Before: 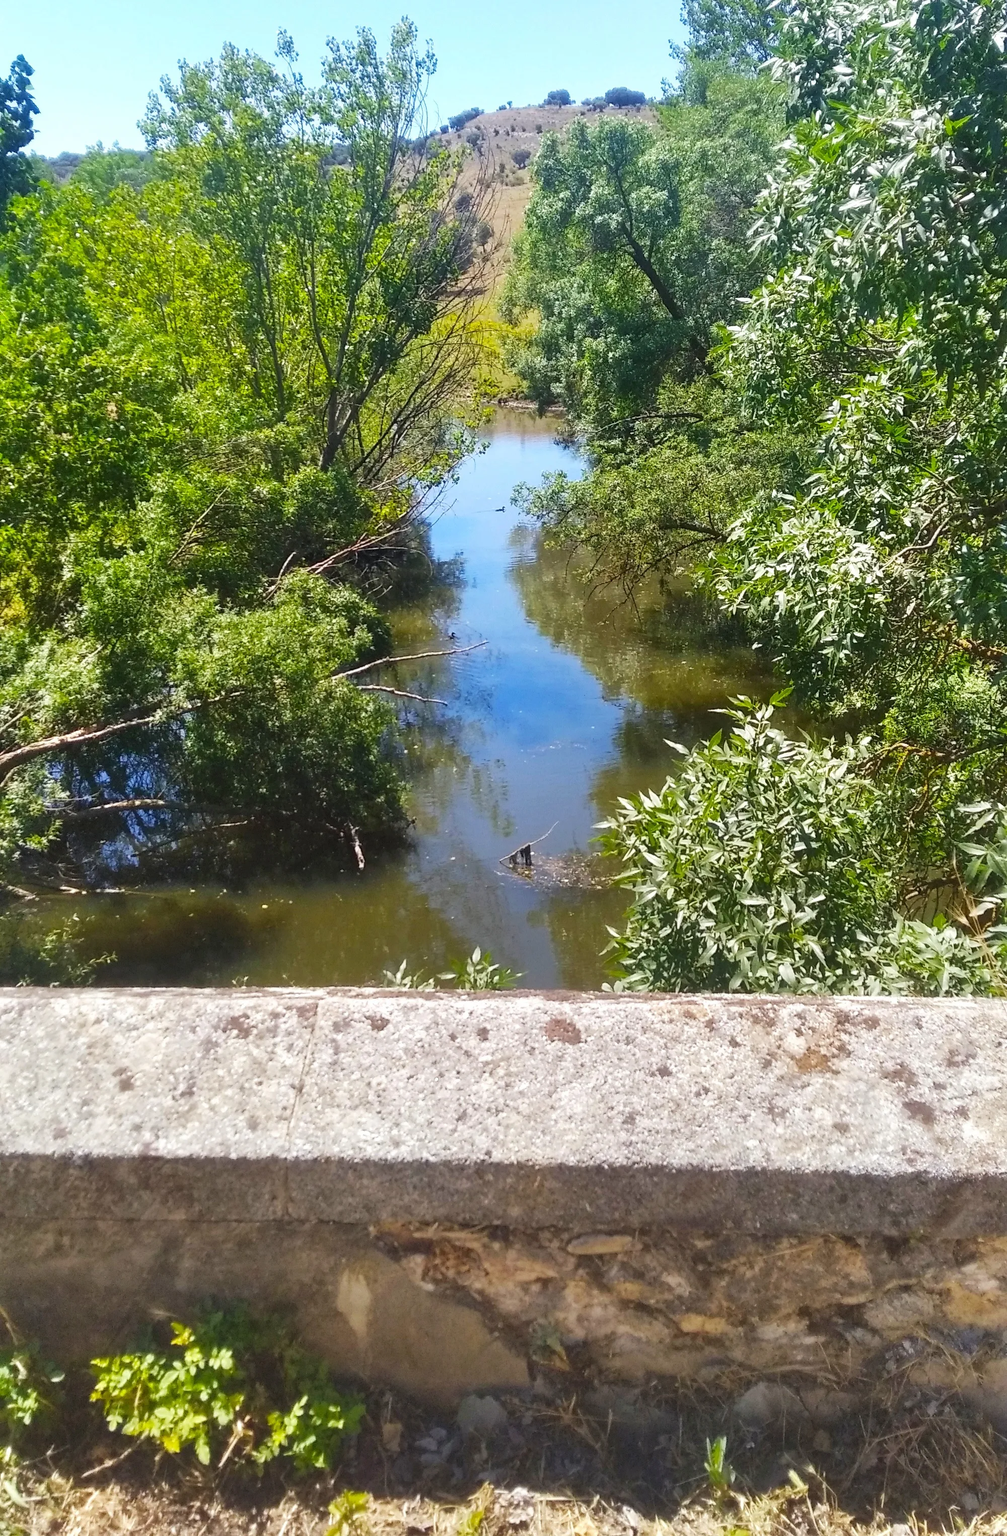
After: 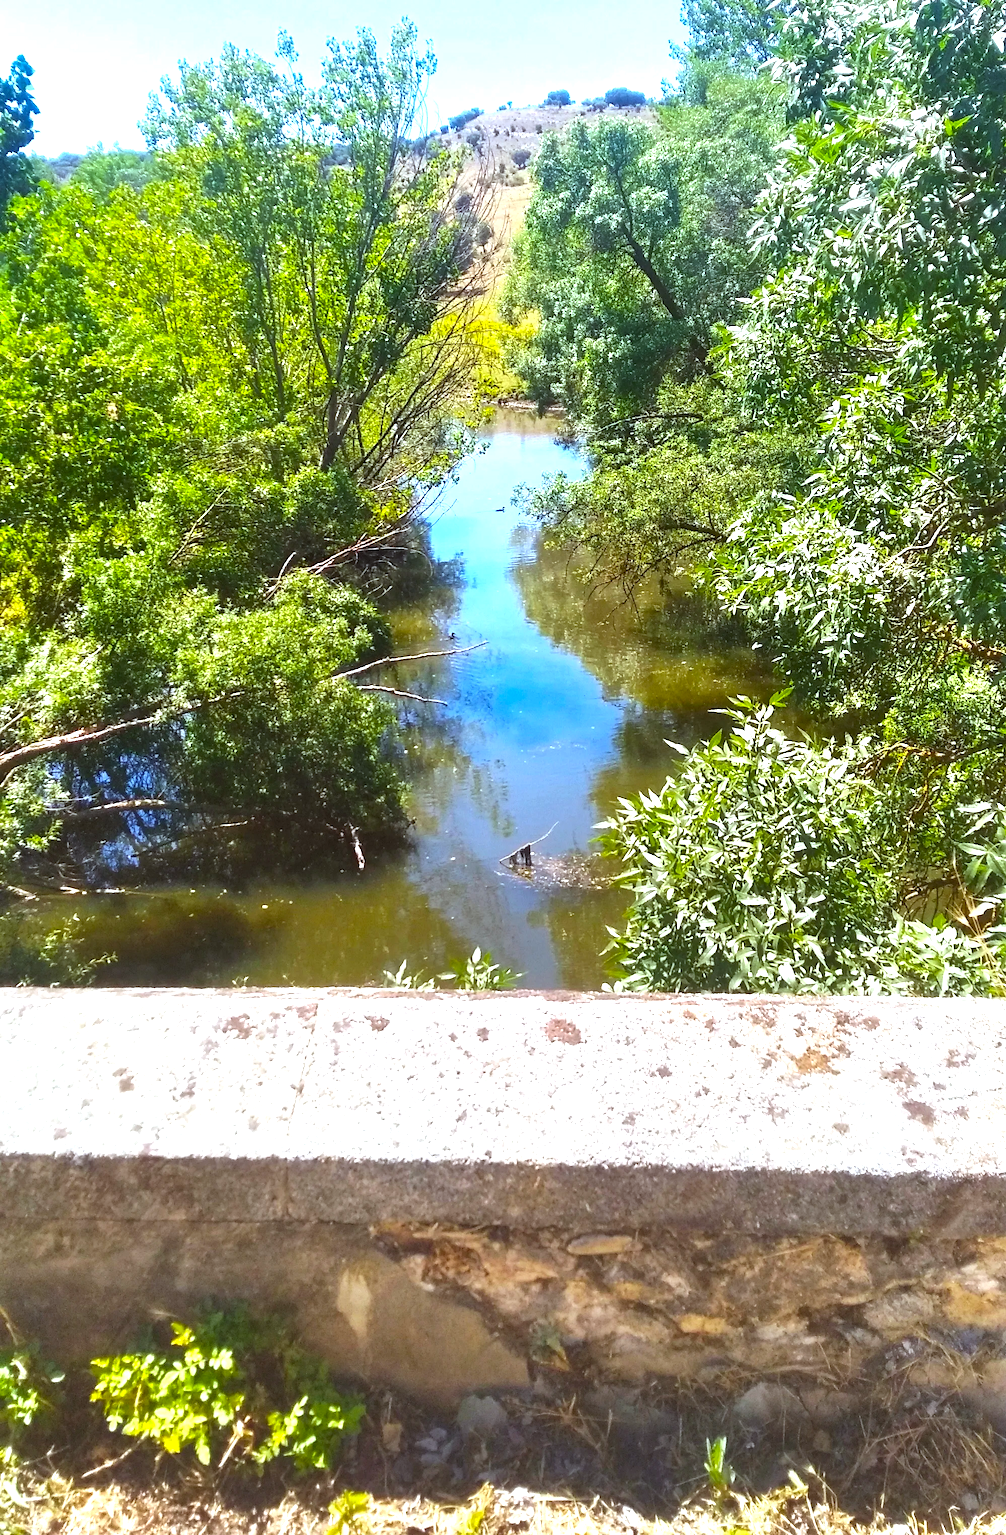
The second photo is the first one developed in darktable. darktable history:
color correction: highlights a* -3.22, highlights b* -6.41, shadows a* 3.28, shadows b* 5.25
color balance rgb: power › hue 170.5°, perceptual saturation grading › global saturation 0.169%, perceptual brilliance grading › global brilliance 24.865%, global vibrance 20%
